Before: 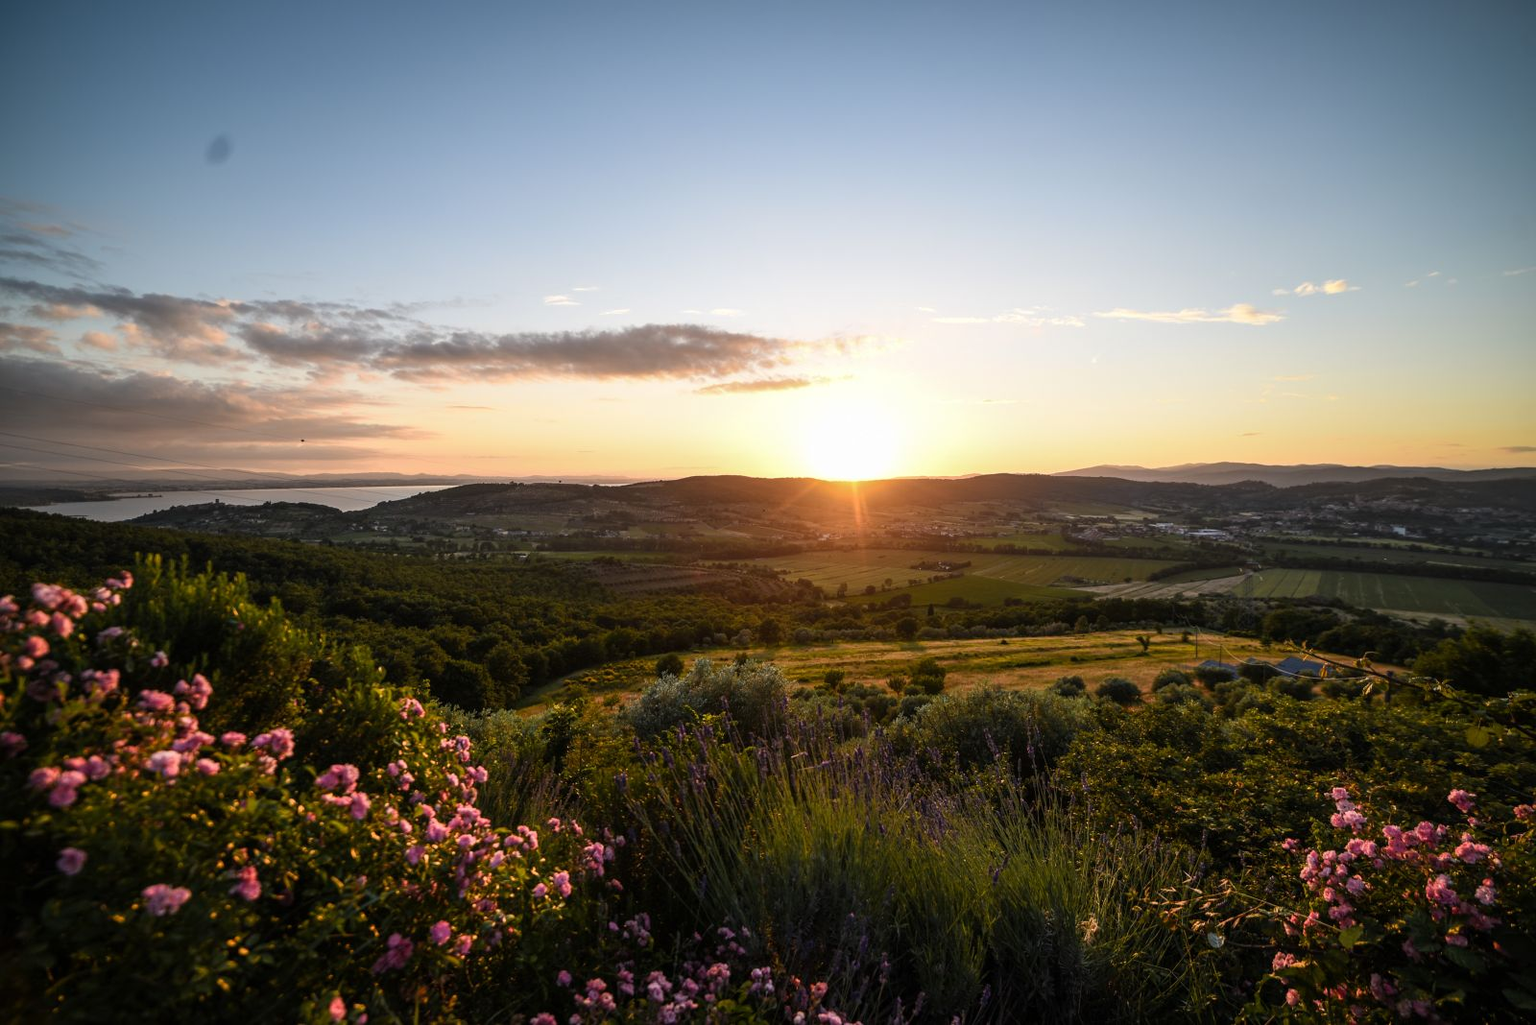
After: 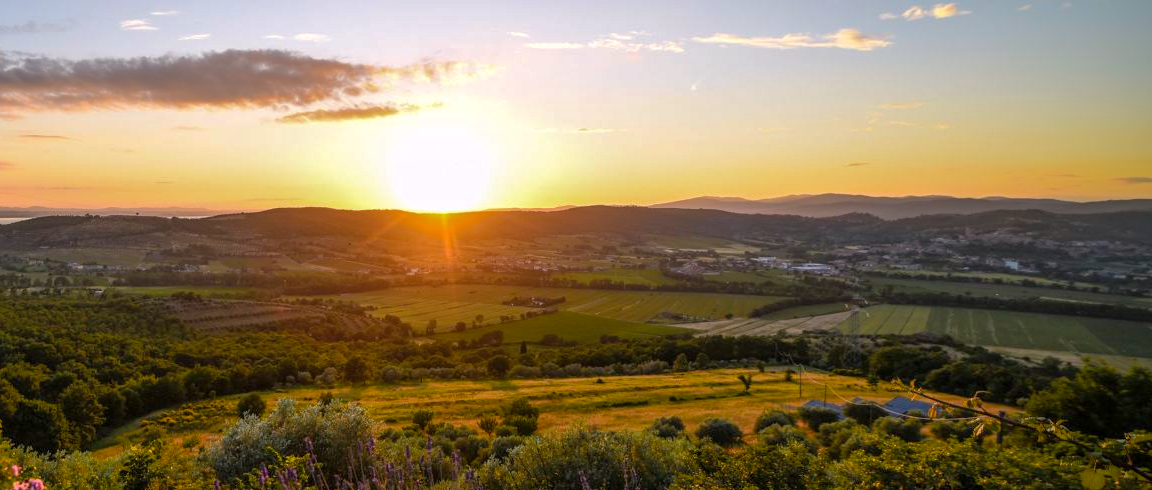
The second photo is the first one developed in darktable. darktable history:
shadows and highlights: on, module defaults
crop and rotate: left 27.938%, top 27.046%, bottom 27.046%
color balance rgb: perceptual saturation grading › global saturation 20%, global vibrance 20%
local contrast: detail 115%
white balance: red 1.009, blue 1.027
